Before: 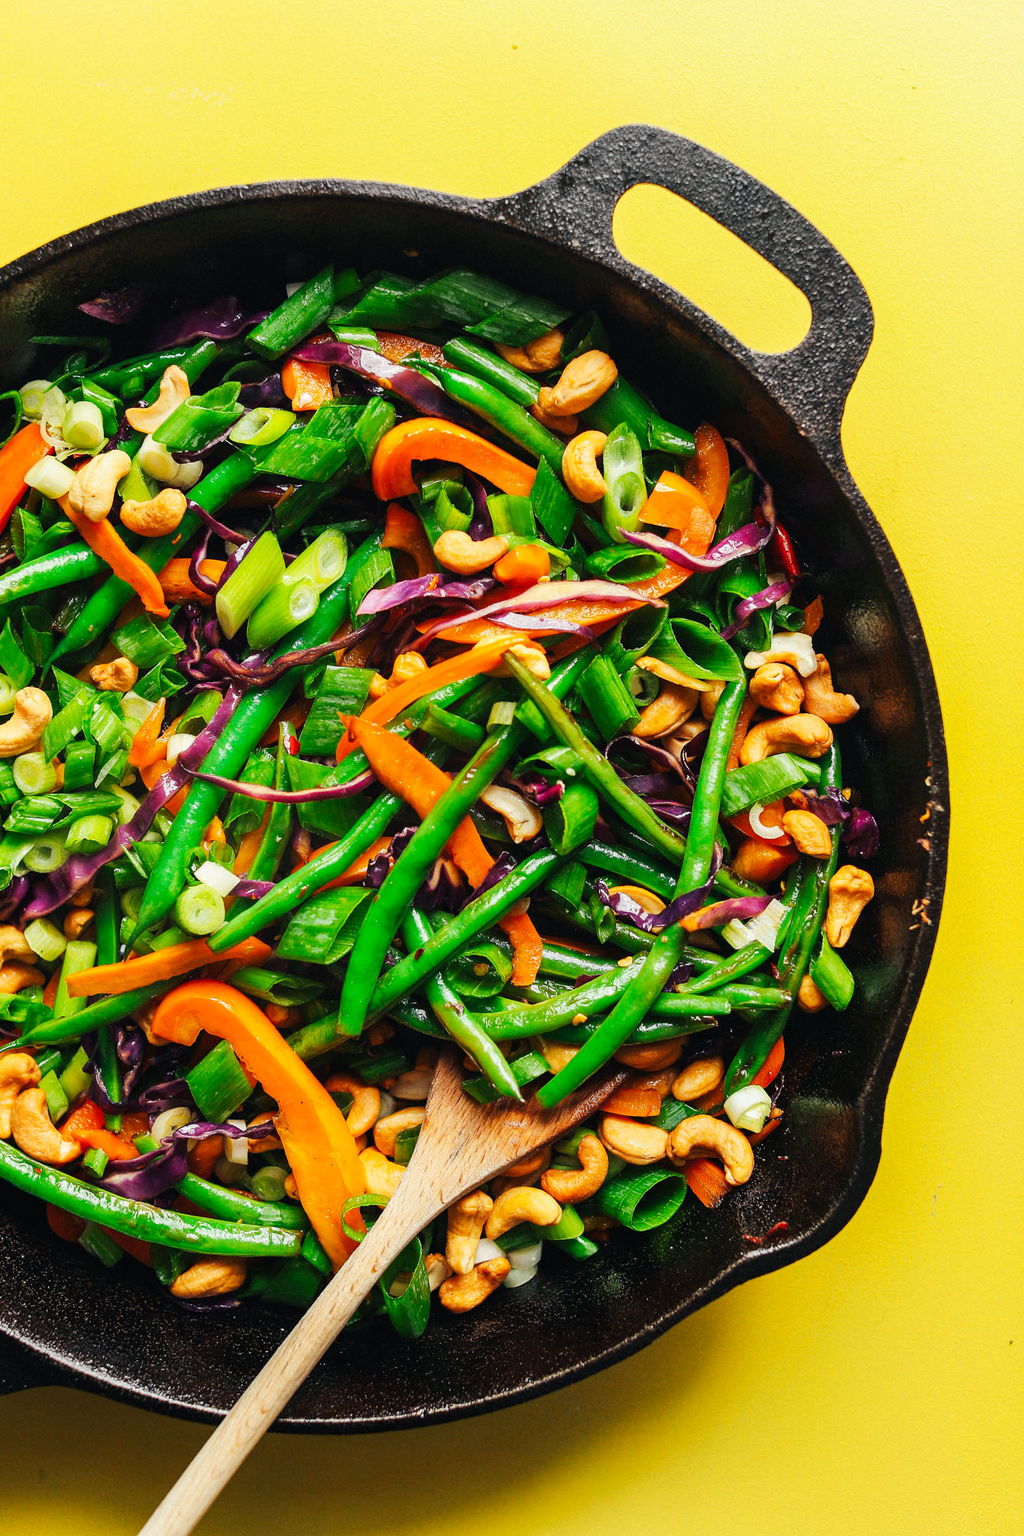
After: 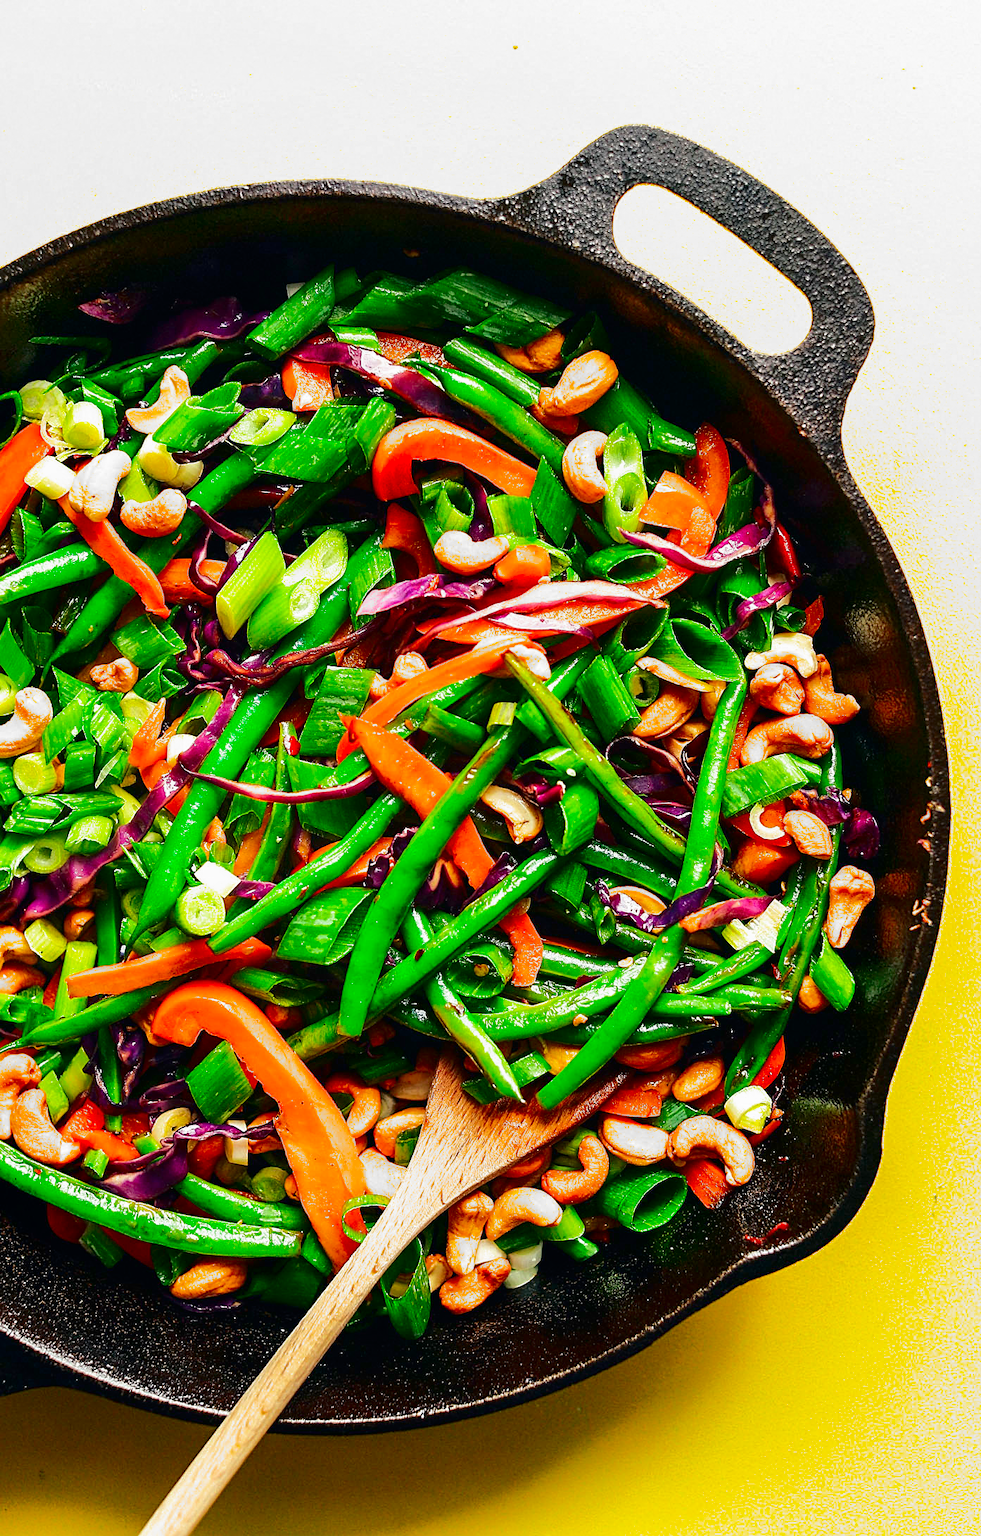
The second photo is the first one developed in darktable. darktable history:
contrast brightness saturation: contrast 0.24, brightness -0.24, saturation 0.14
local contrast: mode bilateral grid, contrast 100, coarseness 100, detail 91%, midtone range 0.2
crop: right 4.126%, bottom 0.031%
exposure: black level correction 0, exposure 1.198 EV, compensate exposure bias true, compensate highlight preservation false
sharpen: on, module defaults
filmic rgb: middle gray luminance 18.42%, black relative exposure -10.5 EV, white relative exposure 3.4 EV, threshold 6 EV, target black luminance 0%, hardness 6.03, latitude 99%, contrast 0.847, shadows ↔ highlights balance 0.505%, add noise in highlights 0, preserve chrominance max RGB, color science v3 (2019), use custom middle-gray values true, iterations of high-quality reconstruction 0, contrast in highlights soft, enable highlight reconstruction true
shadows and highlights: shadows 40, highlights -60
